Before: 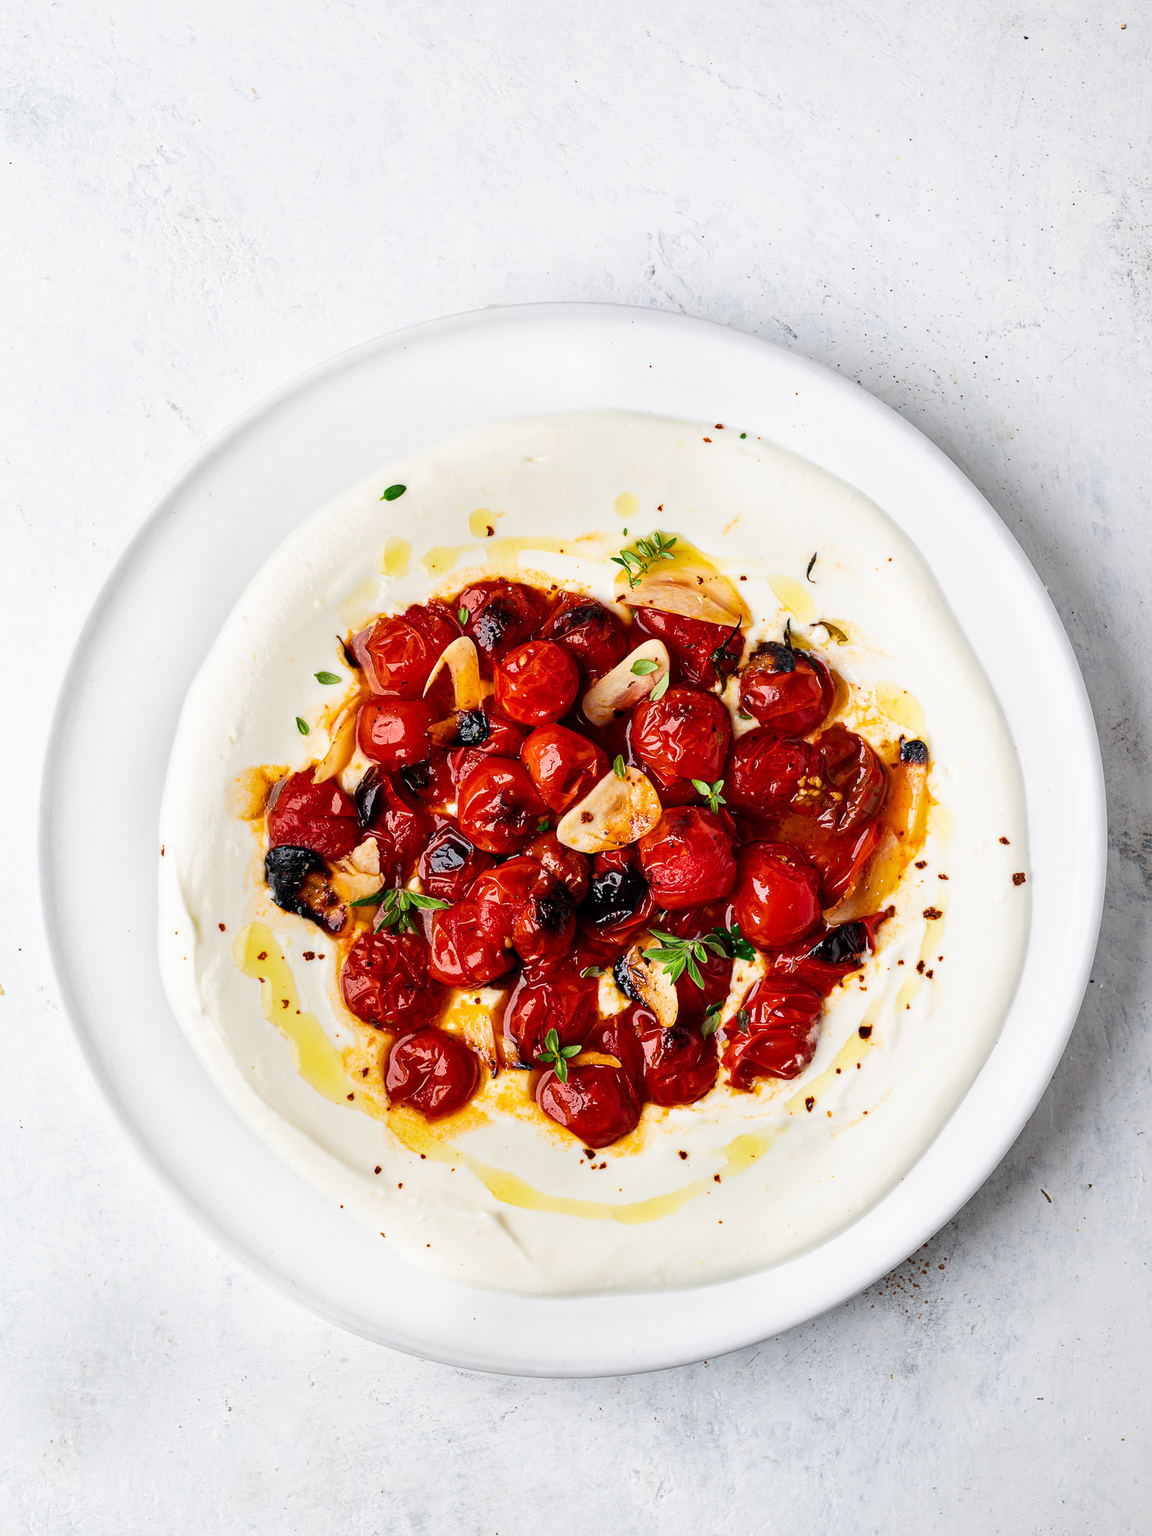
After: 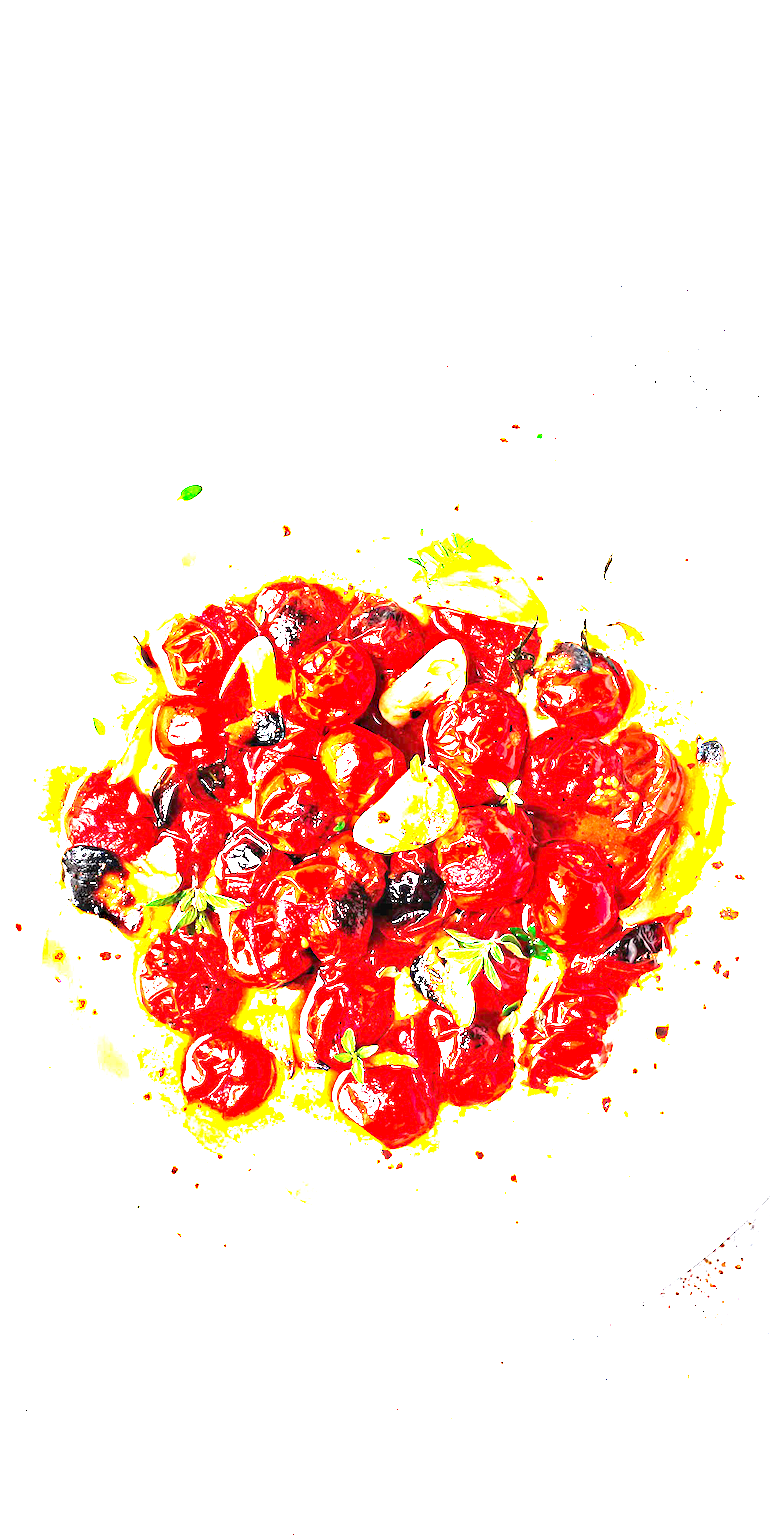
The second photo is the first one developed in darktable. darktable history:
haze removal: strength 0.292, distance 0.243, compatibility mode true, adaptive false
exposure: black level correction 0, exposure 3.972 EV, compensate highlight preservation false
crop and rotate: left 17.668%, right 15.457%
